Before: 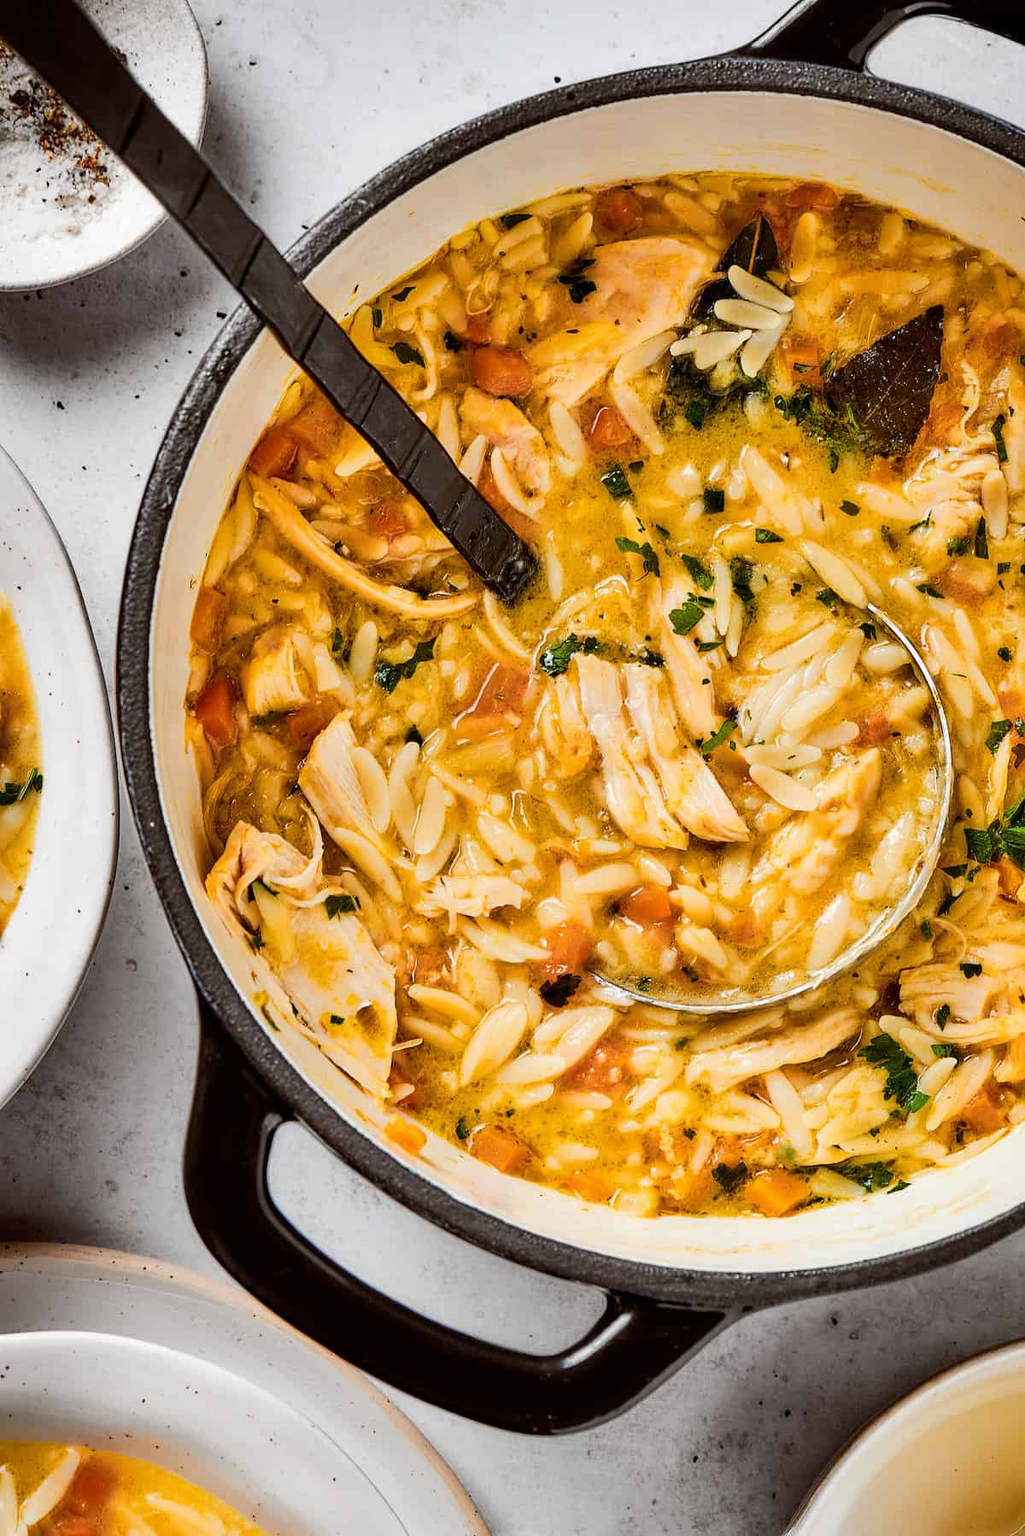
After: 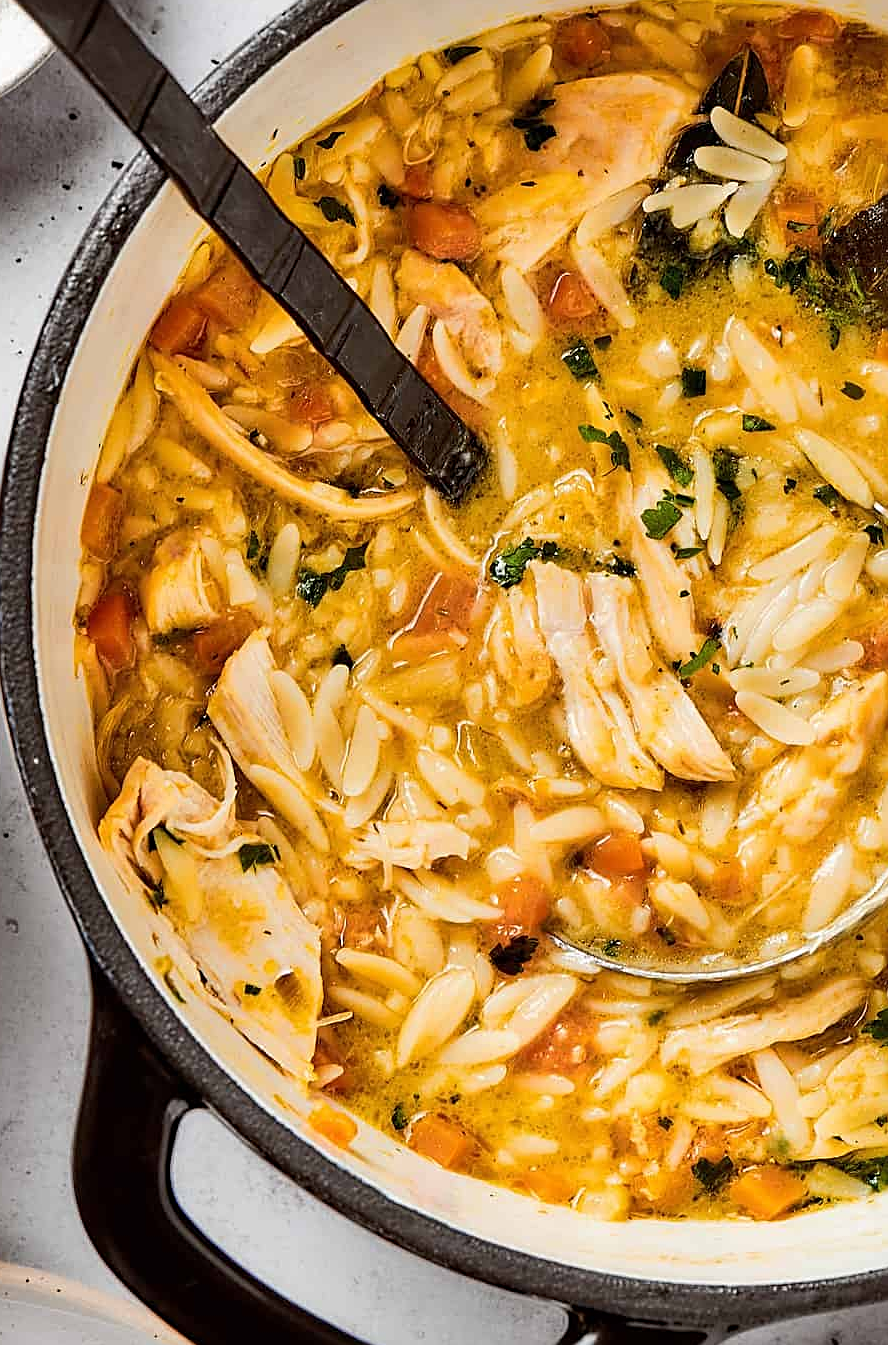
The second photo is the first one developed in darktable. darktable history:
crop and rotate: left 11.899%, top 11.457%, right 14.069%, bottom 13.703%
sharpen: on, module defaults
